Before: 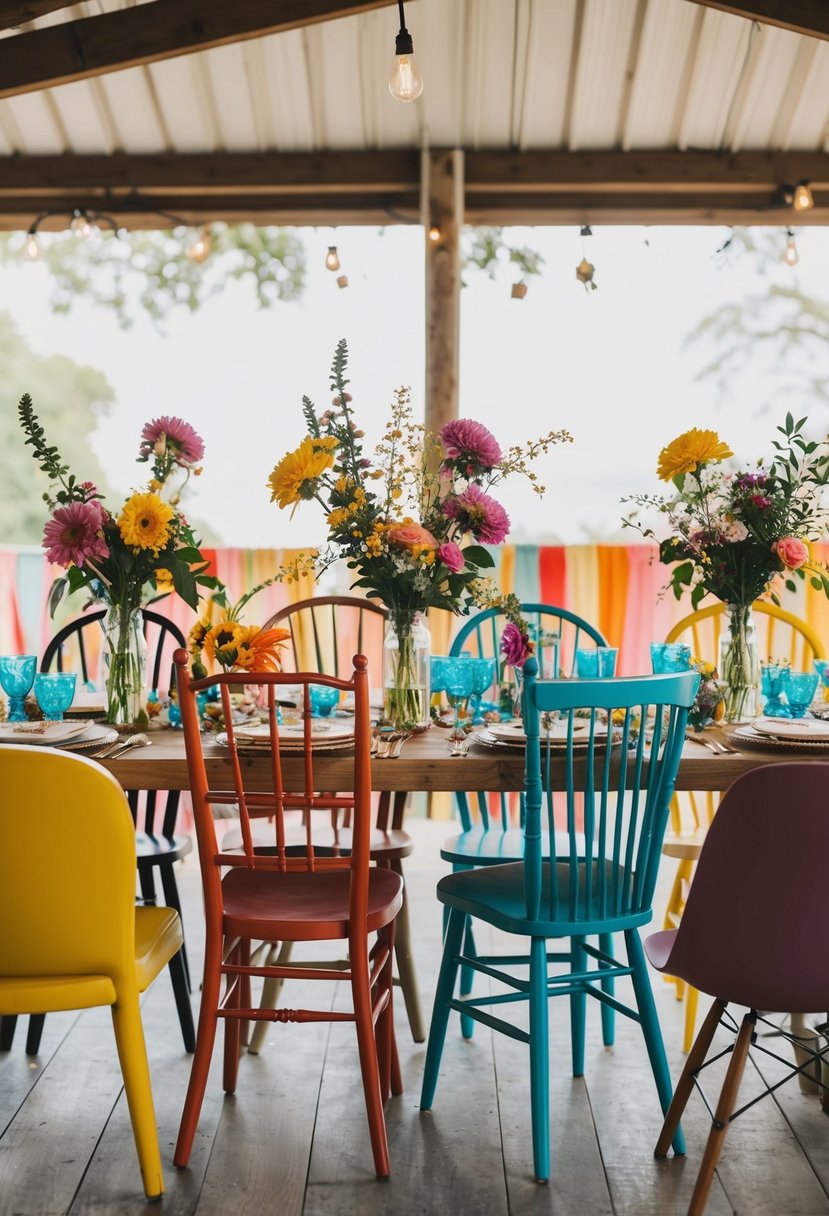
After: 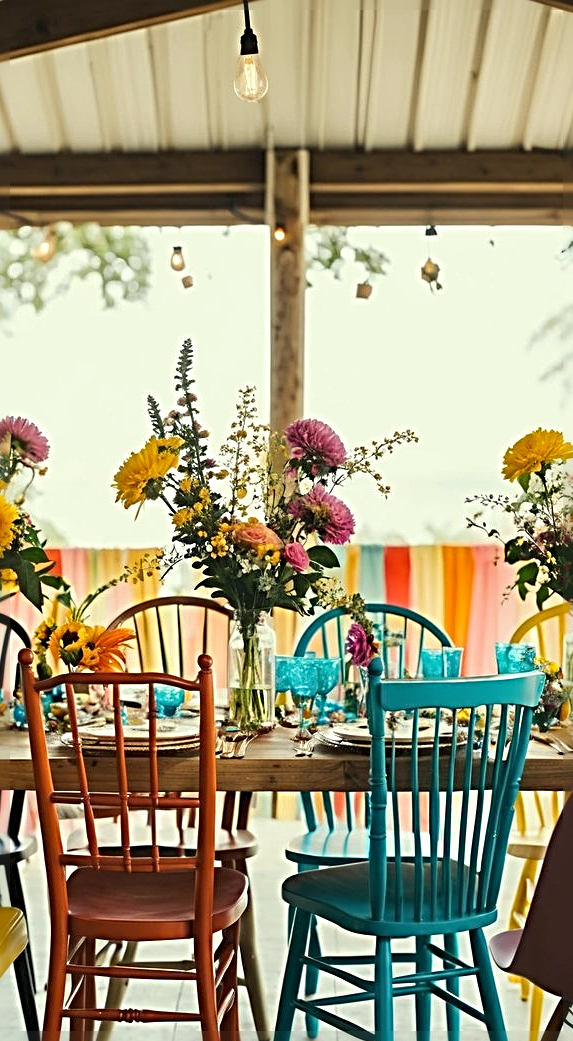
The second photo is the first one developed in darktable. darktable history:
exposure: exposure 0.196 EV, compensate highlight preservation false
color correction: highlights a* -5.79, highlights b* 11.18
crop: left 18.724%, right 12.089%, bottom 14.349%
sharpen: radius 3.743, amount 0.929
